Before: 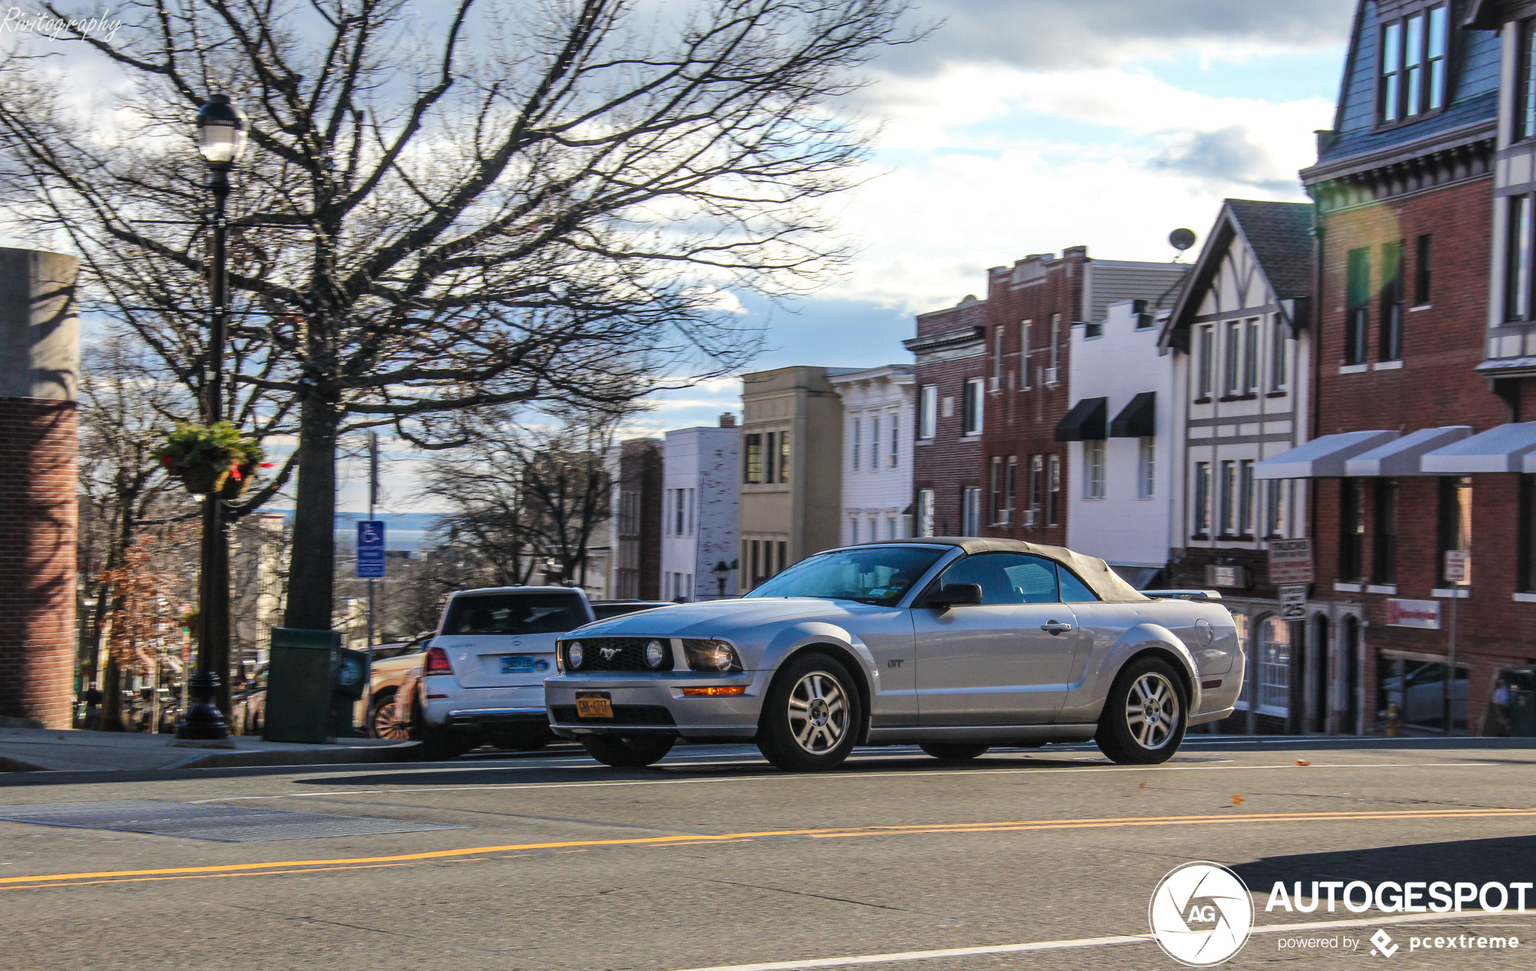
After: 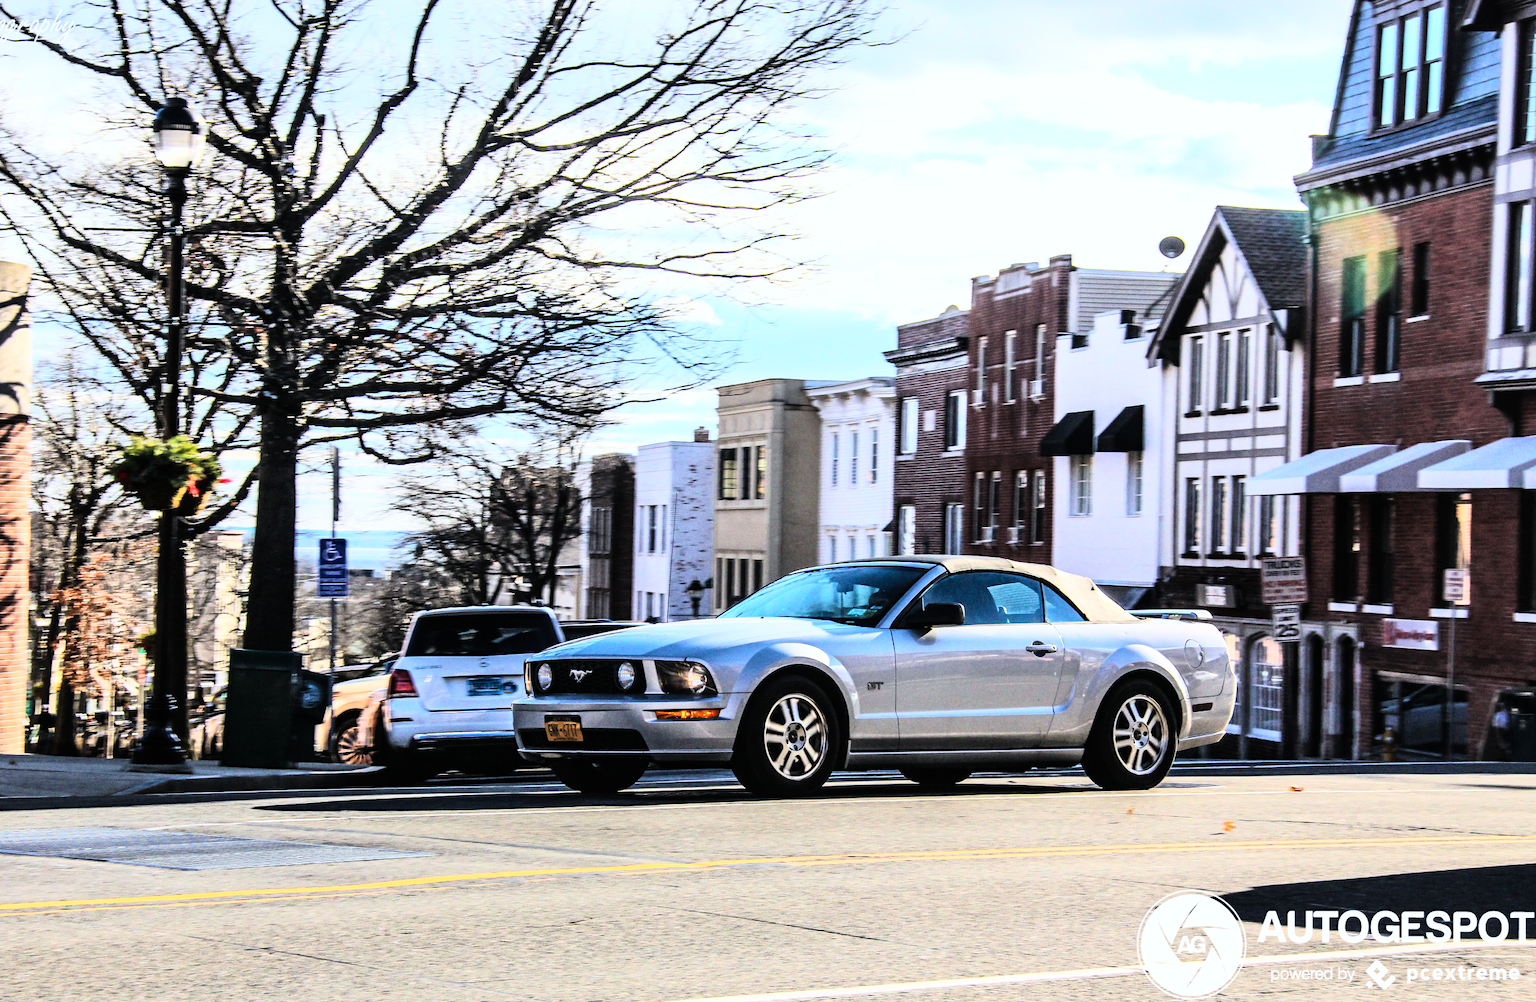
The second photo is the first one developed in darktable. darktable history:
rgb curve: curves: ch0 [(0, 0) (0.21, 0.15) (0.24, 0.21) (0.5, 0.75) (0.75, 0.96) (0.89, 0.99) (1, 1)]; ch1 [(0, 0.02) (0.21, 0.13) (0.25, 0.2) (0.5, 0.67) (0.75, 0.9) (0.89, 0.97) (1, 1)]; ch2 [(0, 0.02) (0.21, 0.13) (0.25, 0.2) (0.5, 0.67) (0.75, 0.9) (0.89, 0.97) (1, 1)], compensate middle gray true
levels: levels [0, 0.498, 1]
white balance: red 0.976, blue 1.04
crop and rotate: left 3.238%
tone curve: curves: ch0 [(0, 0) (0.584, 0.595) (1, 1)], preserve colors none
